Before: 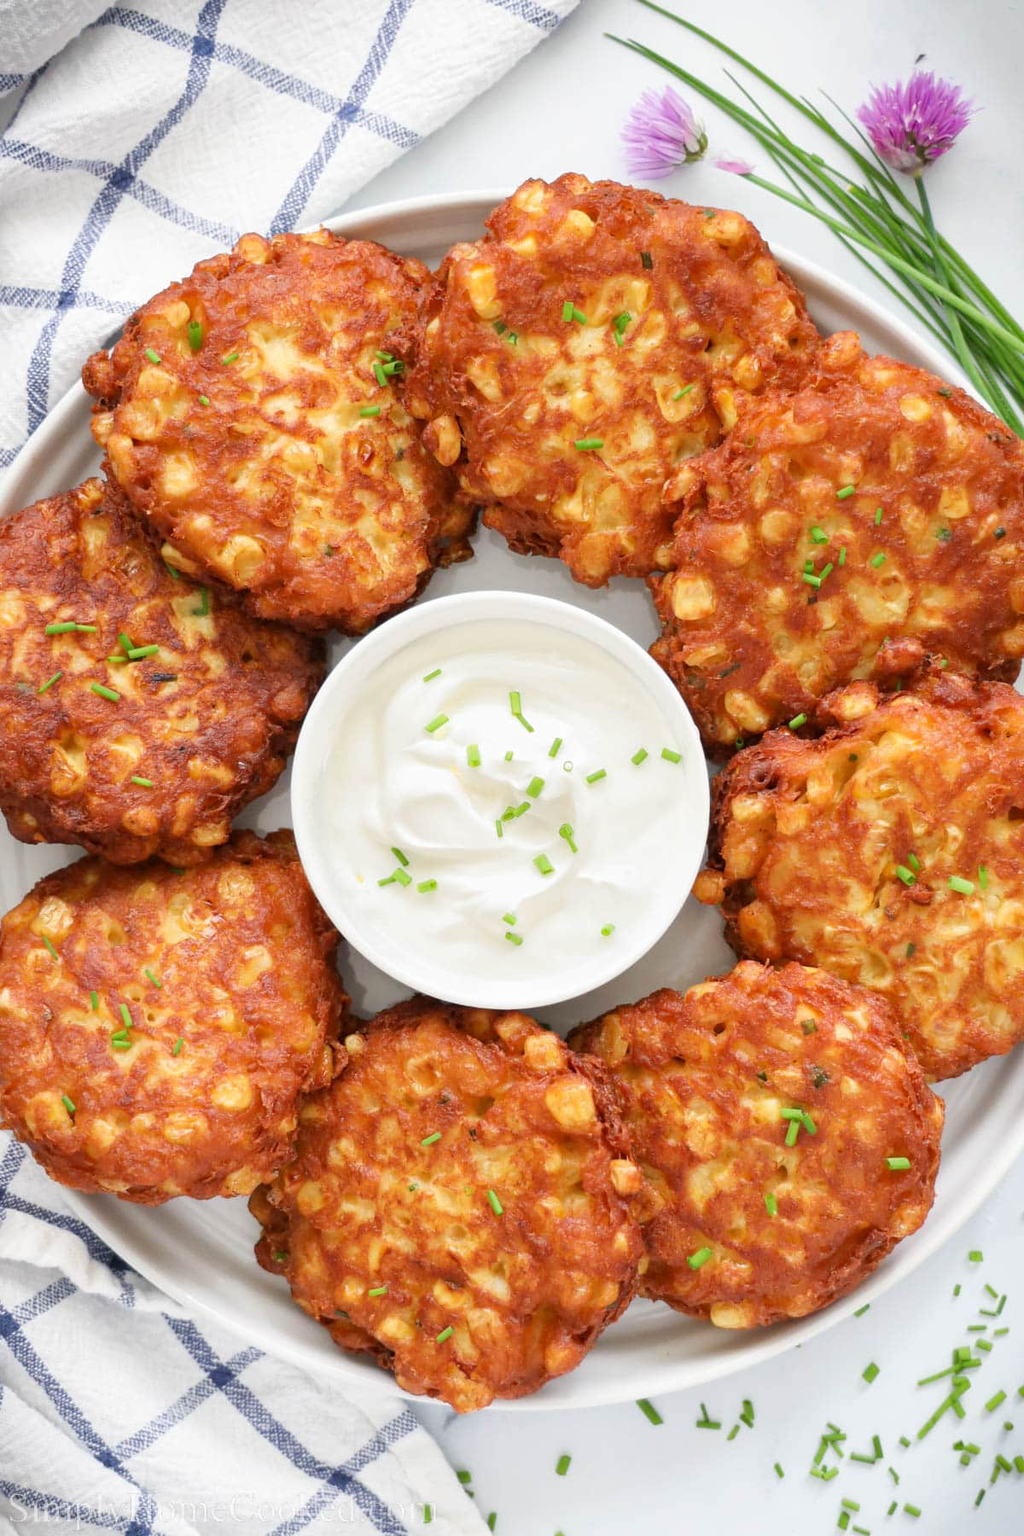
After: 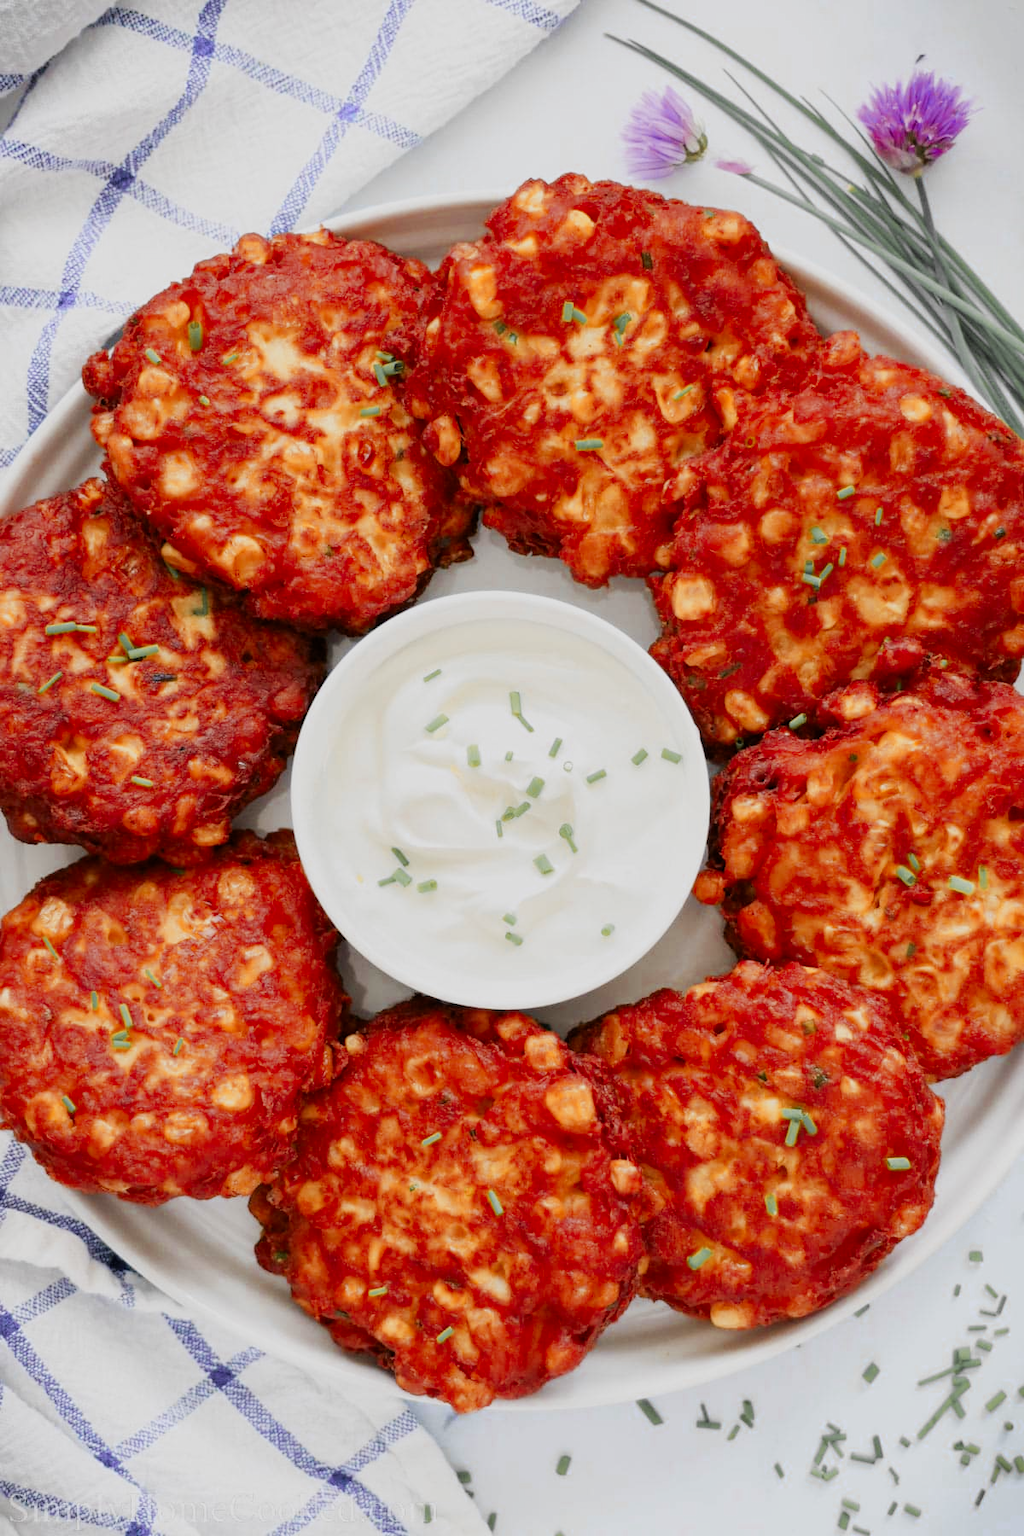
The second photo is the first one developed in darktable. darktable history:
color zones: curves: ch0 [(0, 0.363) (0.128, 0.373) (0.25, 0.5) (0.402, 0.407) (0.521, 0.525) (0.63, 0.559) (0.729, 0.662) (0.867, 0.471)]; ch1 [(0, 0.515) (0.136, 0.618) (0.25, 0.5) (0.378, 0) (0.516, 0) (0.622, 0.593) (0.737, 0.819) (0.87, 0.593)]; ch2 [(0, 0.529) (0.128, 0.471) (0.282, 0.451) (0.386, 0.662) (0.516, 0.525) (0.633, 0.554) (0.75, 0.62) (0.875, 0.441)]
filmic rgb: black relative exposure -7.65 EV, white relative exposure 3.99 EV, hardness 4.02, contrast 1.096, highlights saturation mix -29.17%
